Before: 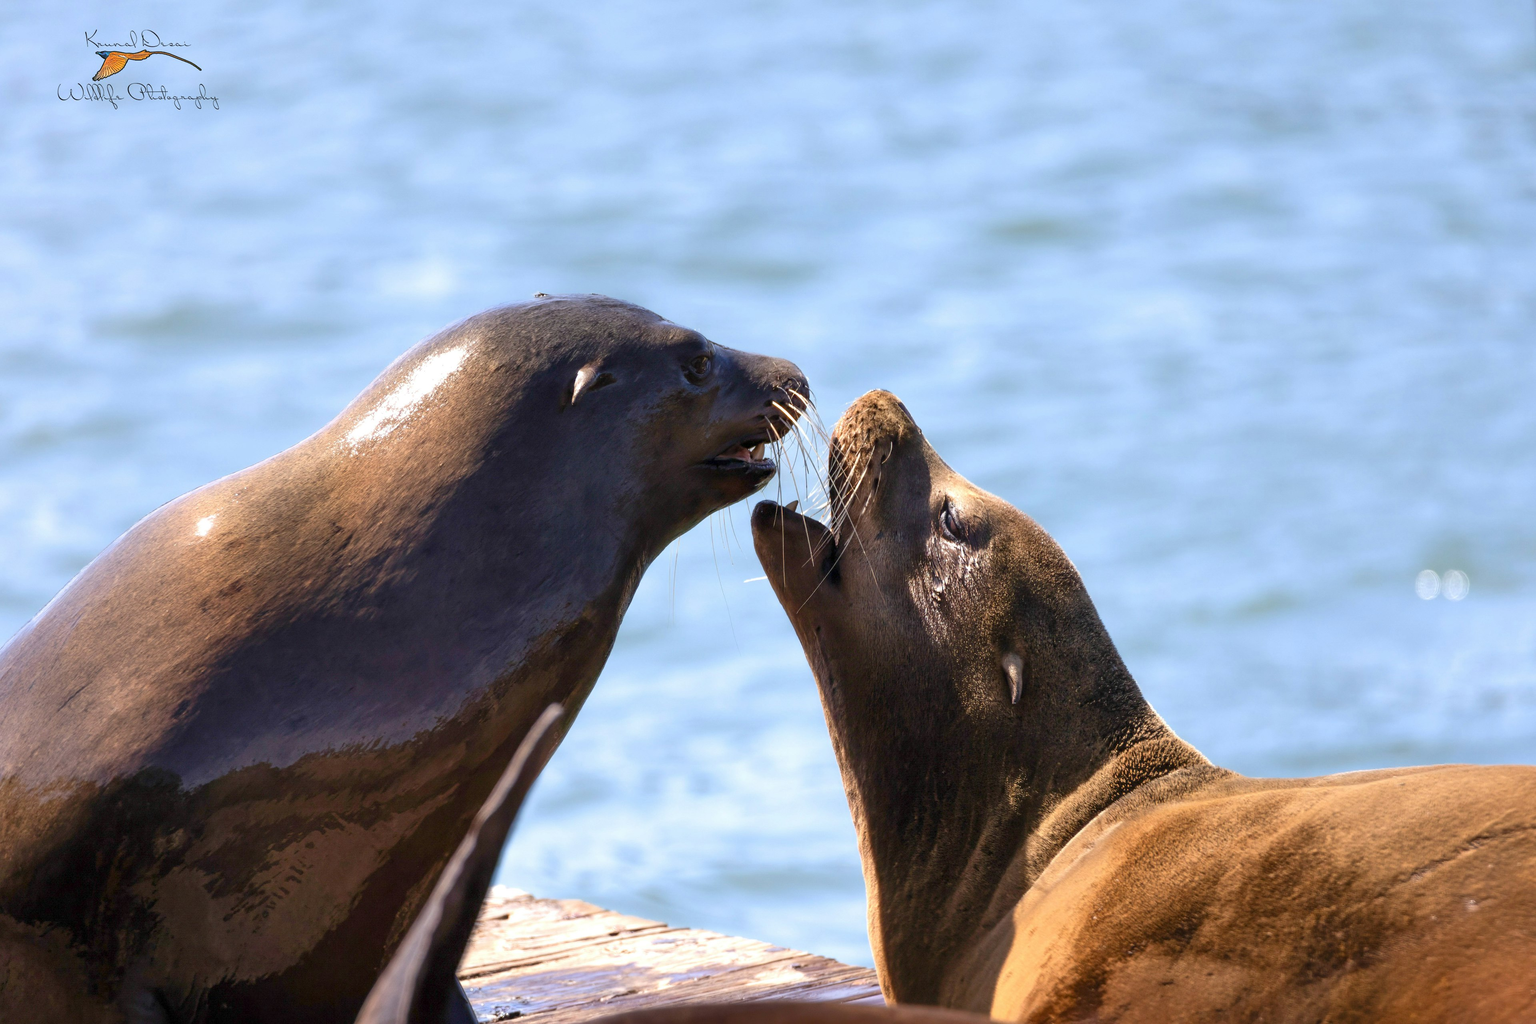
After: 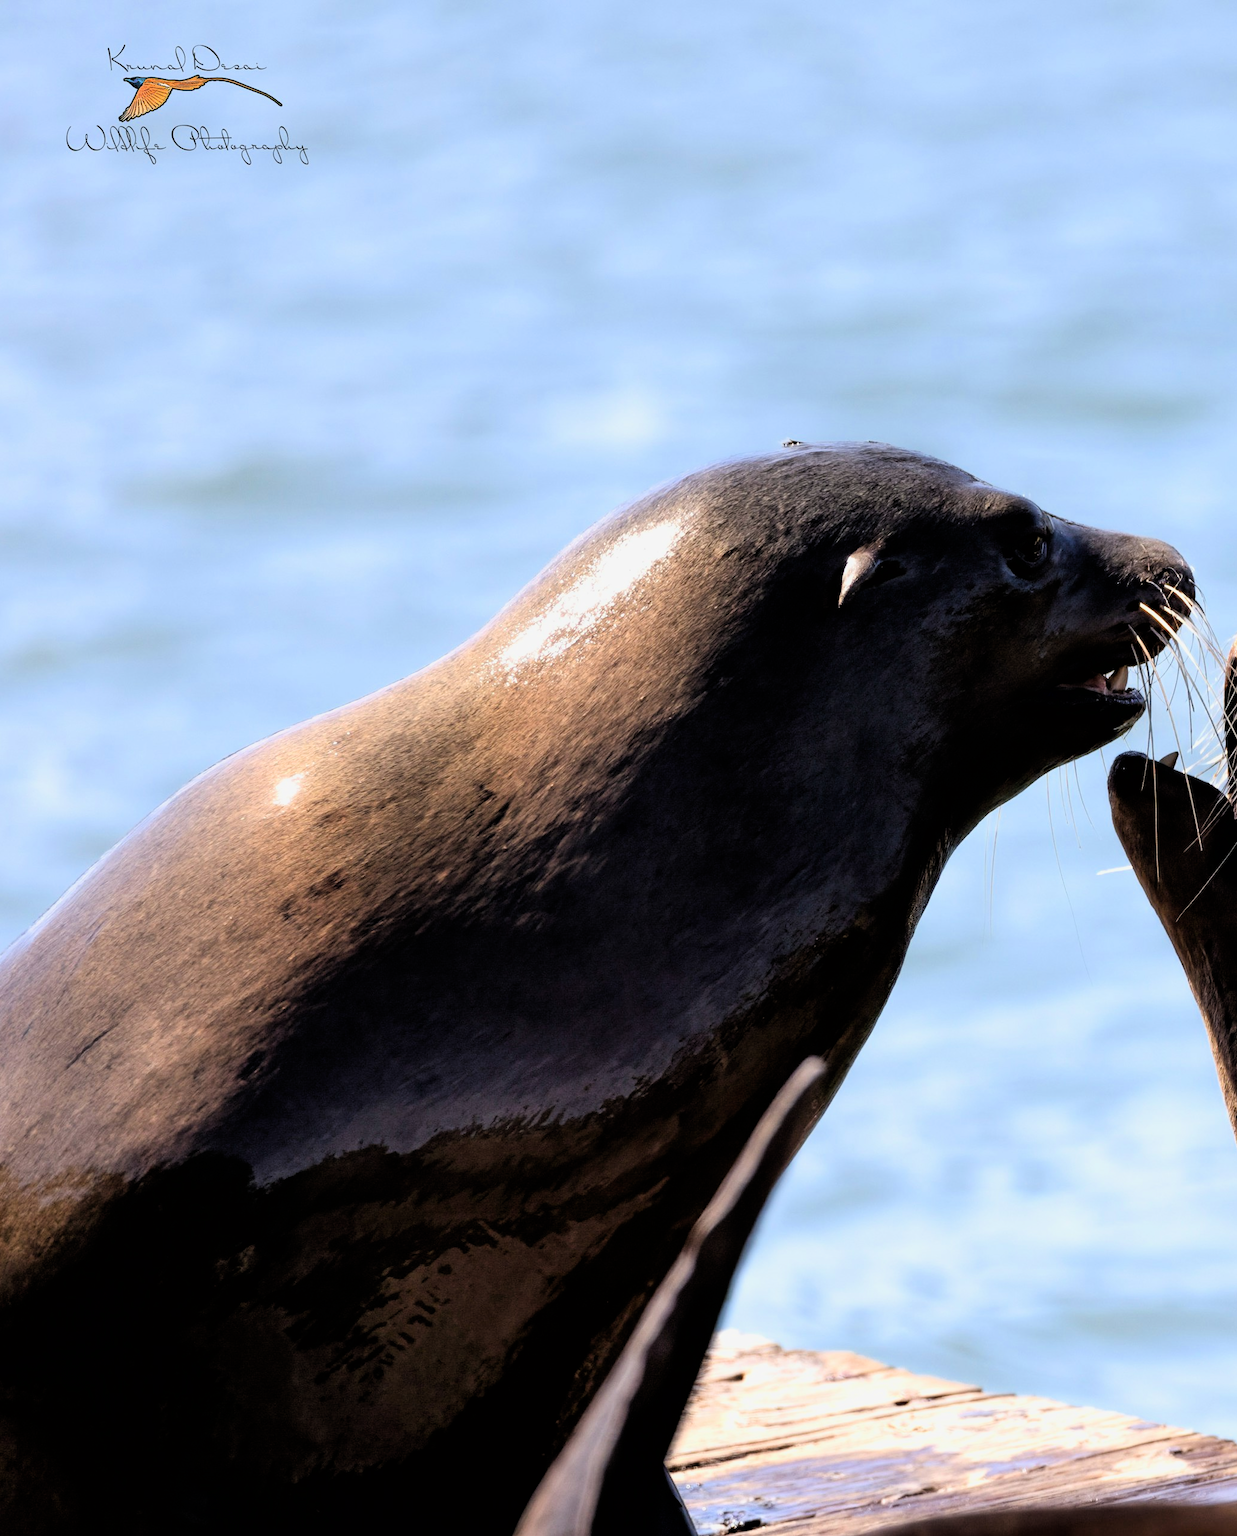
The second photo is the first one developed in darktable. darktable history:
filmic rgb: black relative exposure -4.05 EV, white relative exposure 2.99 EV, threshold 5.95 EV, hardness 2.99, contrast 1.386, color science v6 (2022), enable highlight reconstruction true
crop: left 0.894%, right 45.437%, bottom 0.087%
